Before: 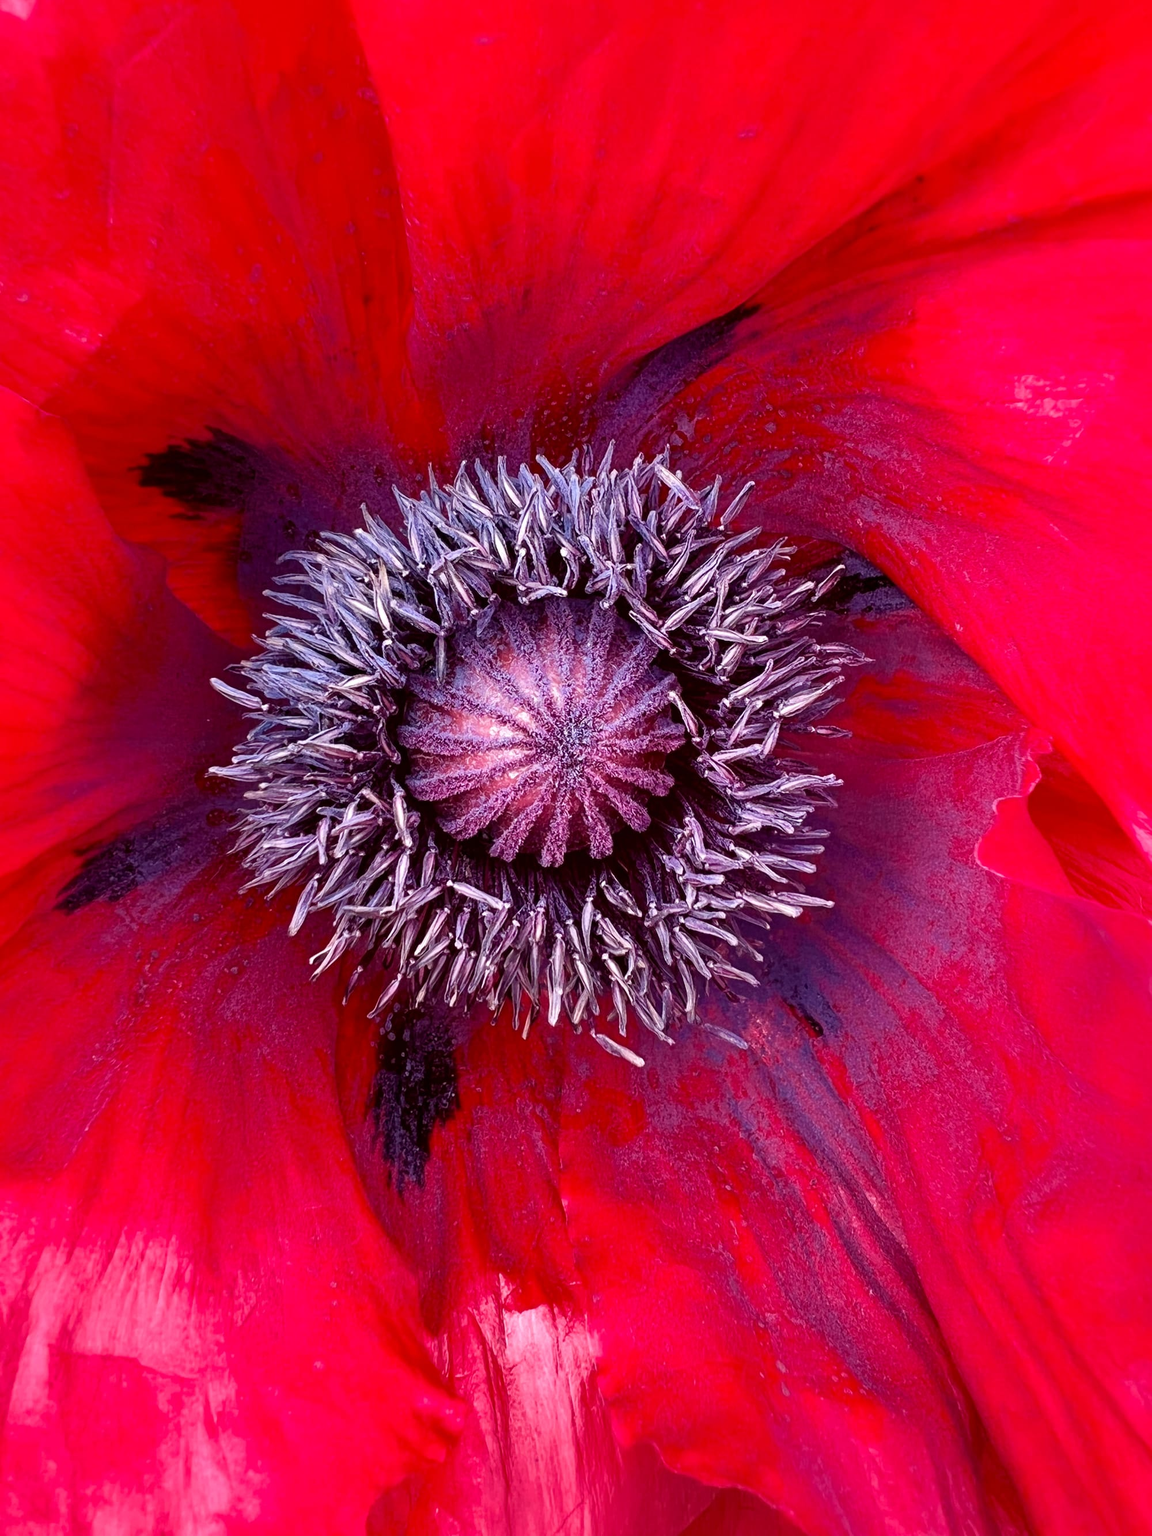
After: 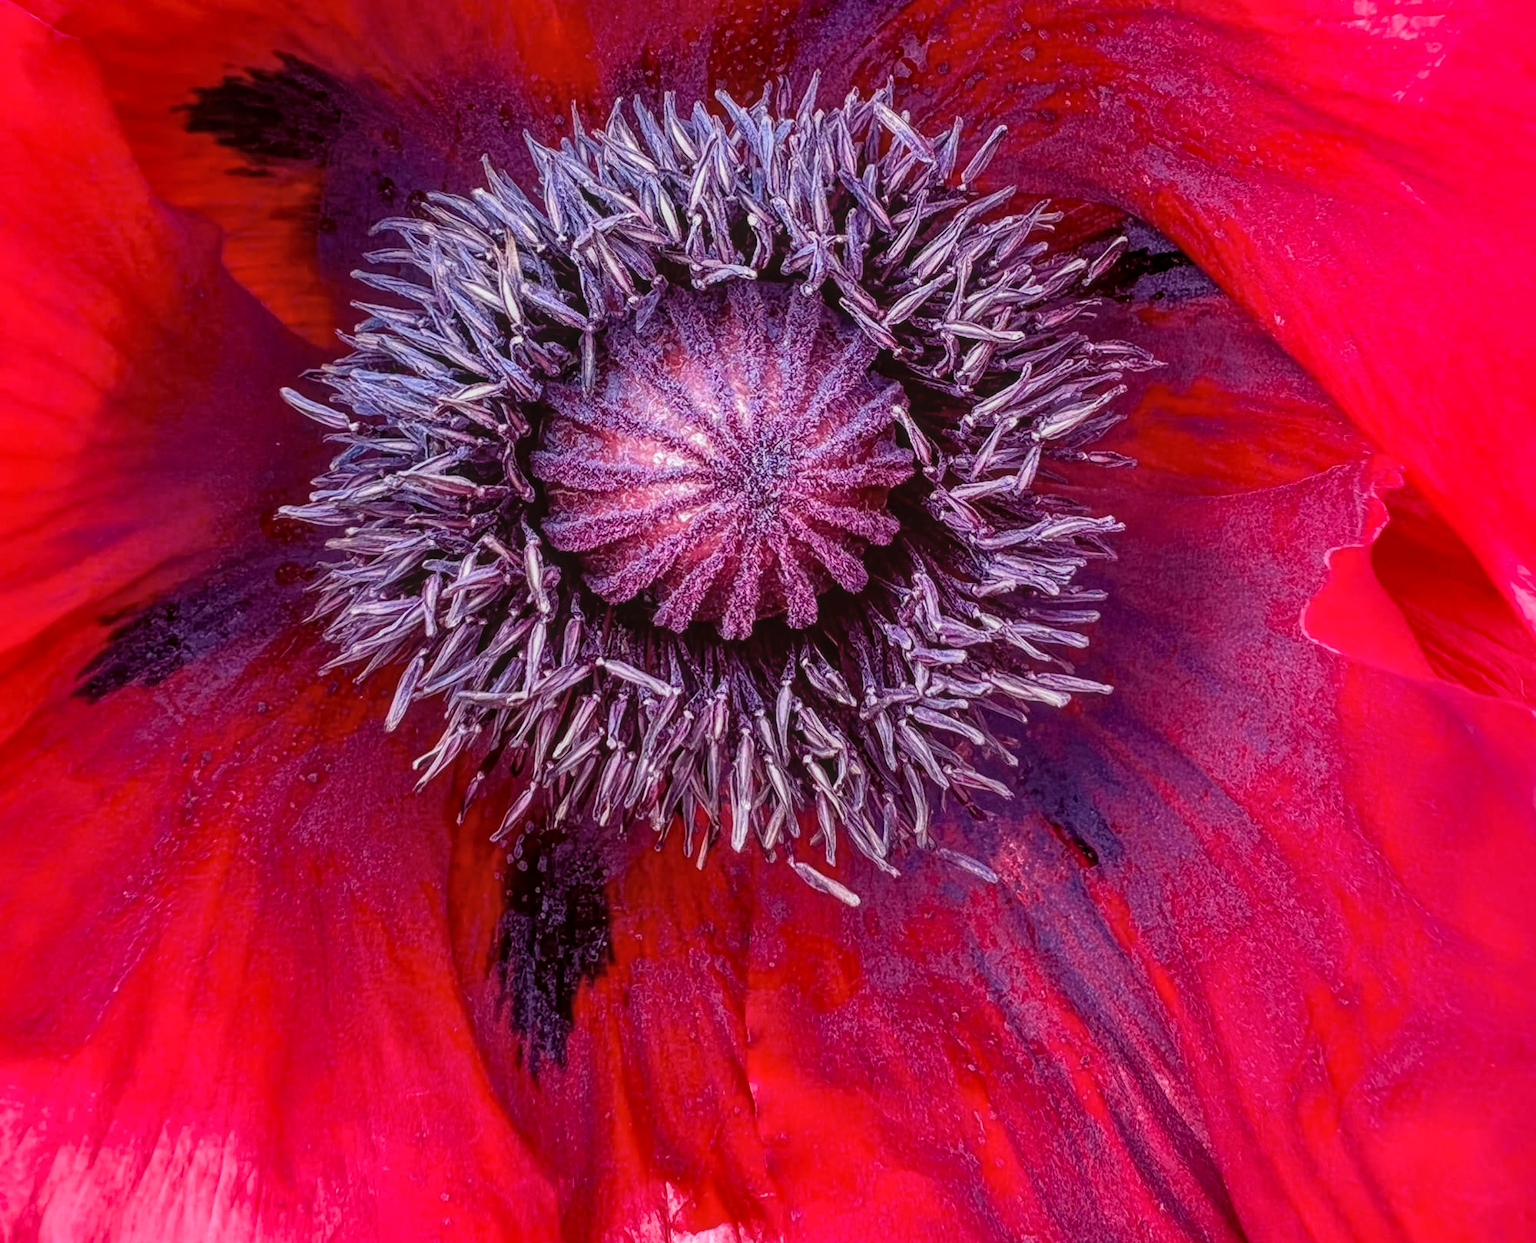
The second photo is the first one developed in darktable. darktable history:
local contrast: highlights 67%, shadows 34%, detail 166%, midtone range 0.2
crop and rotate: top 25.281%, bottom 14.03%
